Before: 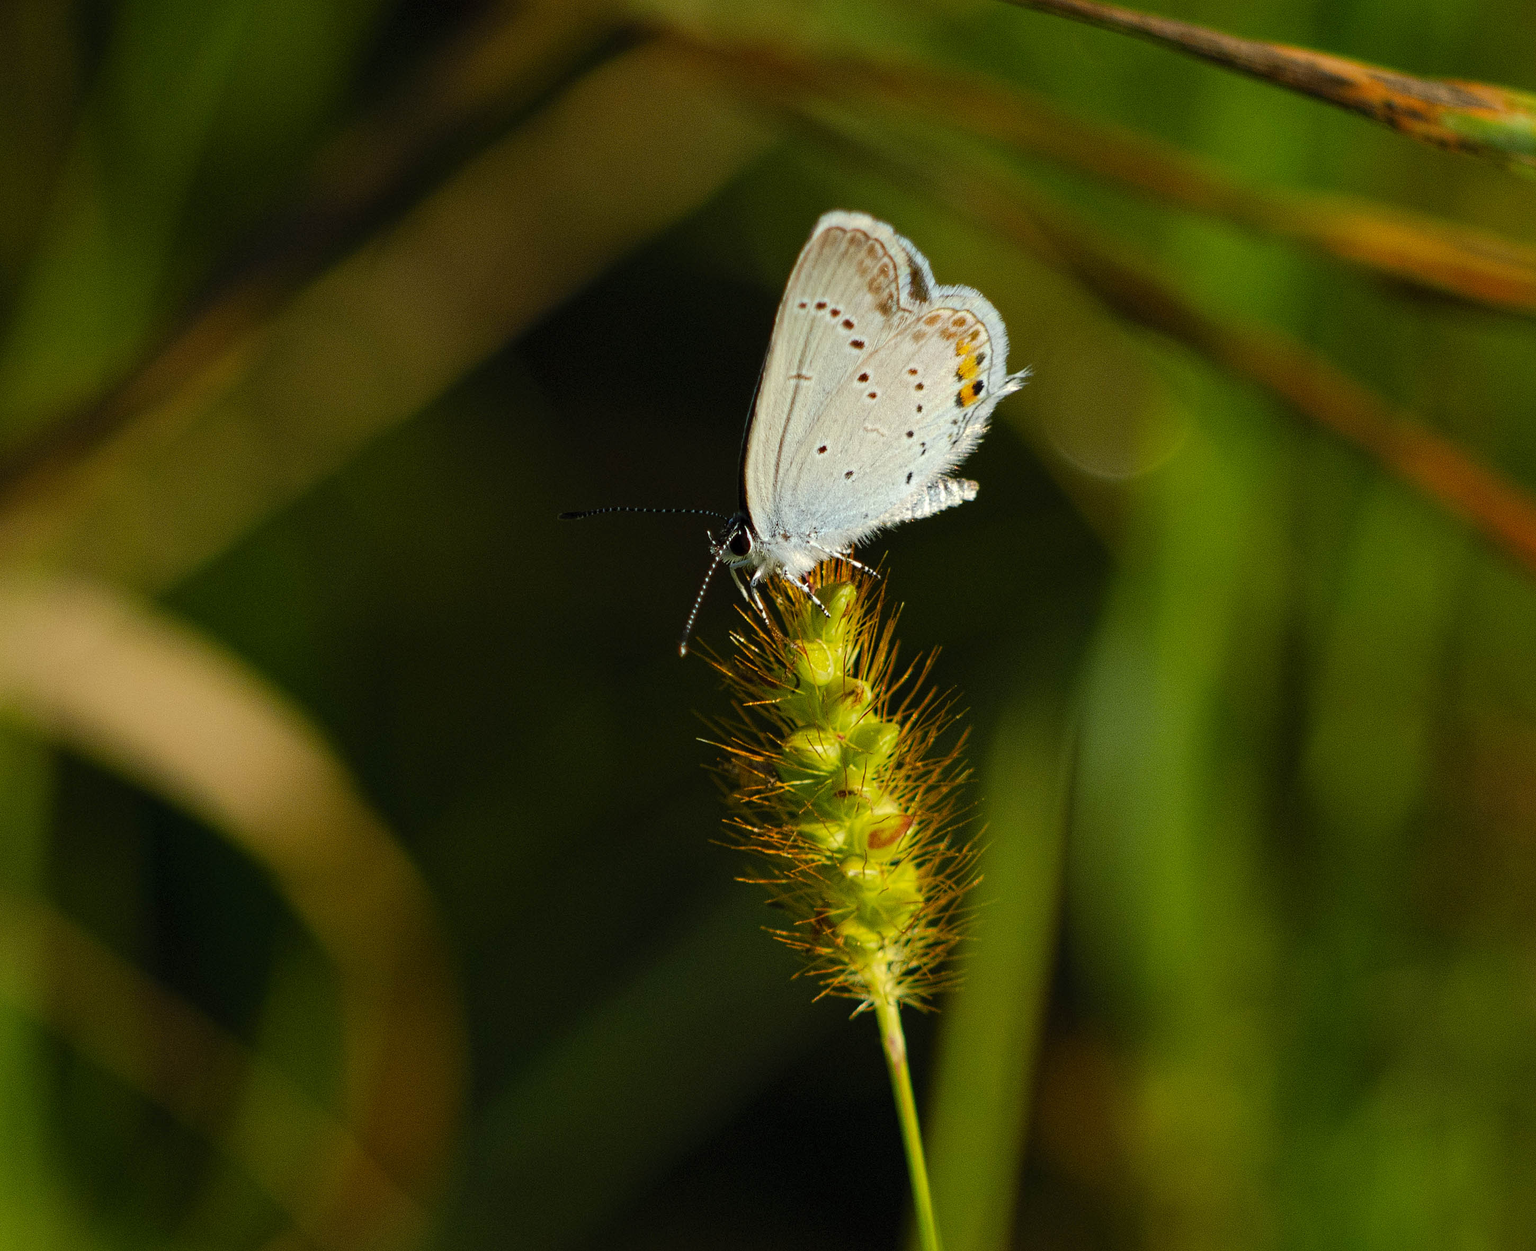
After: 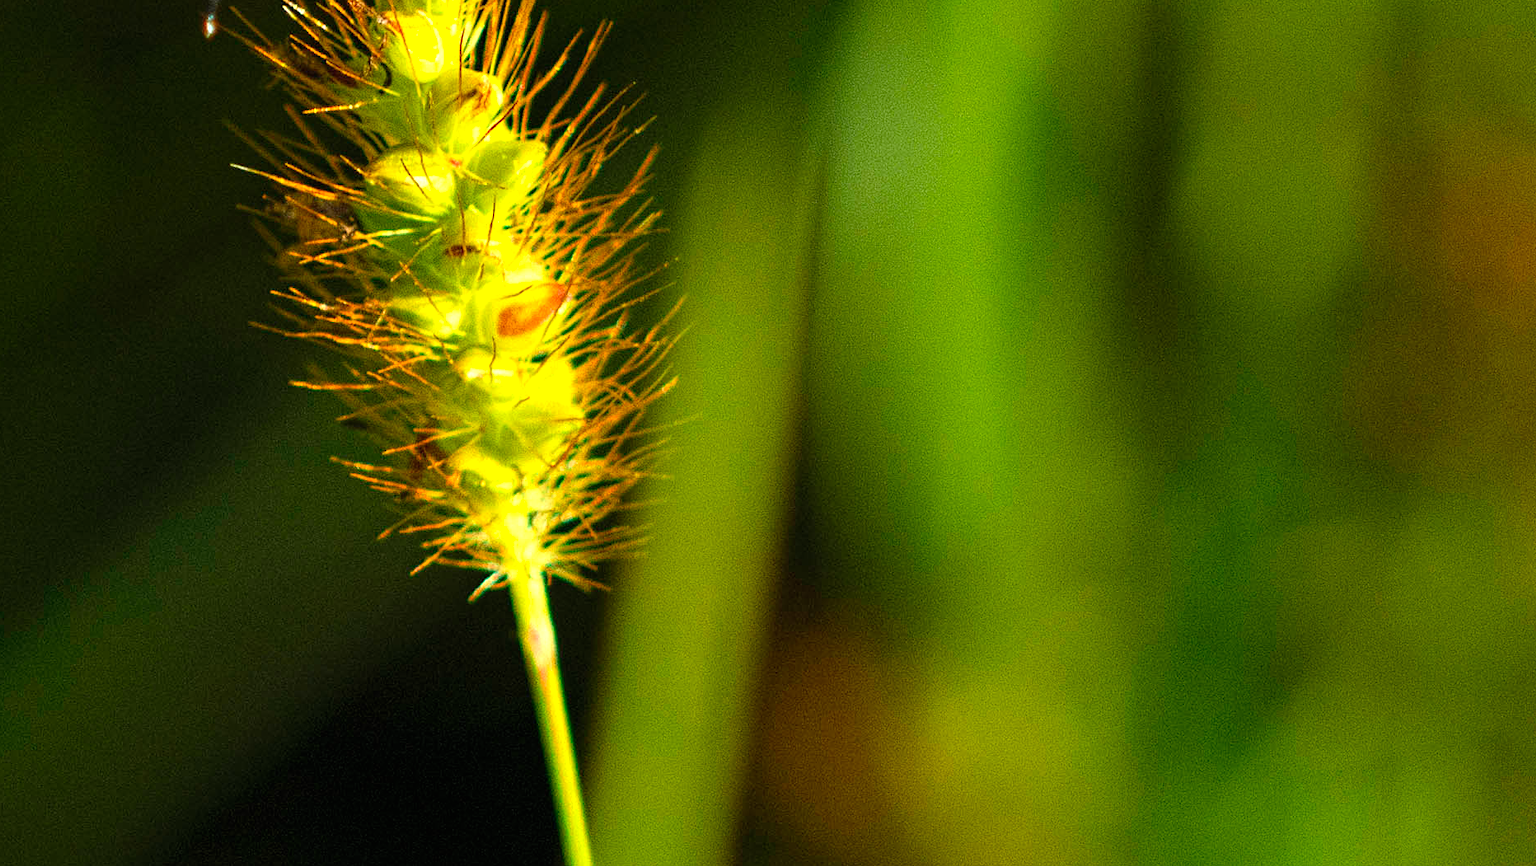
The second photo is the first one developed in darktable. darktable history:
crop and rotate: left 35.695%, top 50.584%, bottom 4.824%
exposure: black level correction 0, exposure 1.102 EV, compensate highlight preservation false
